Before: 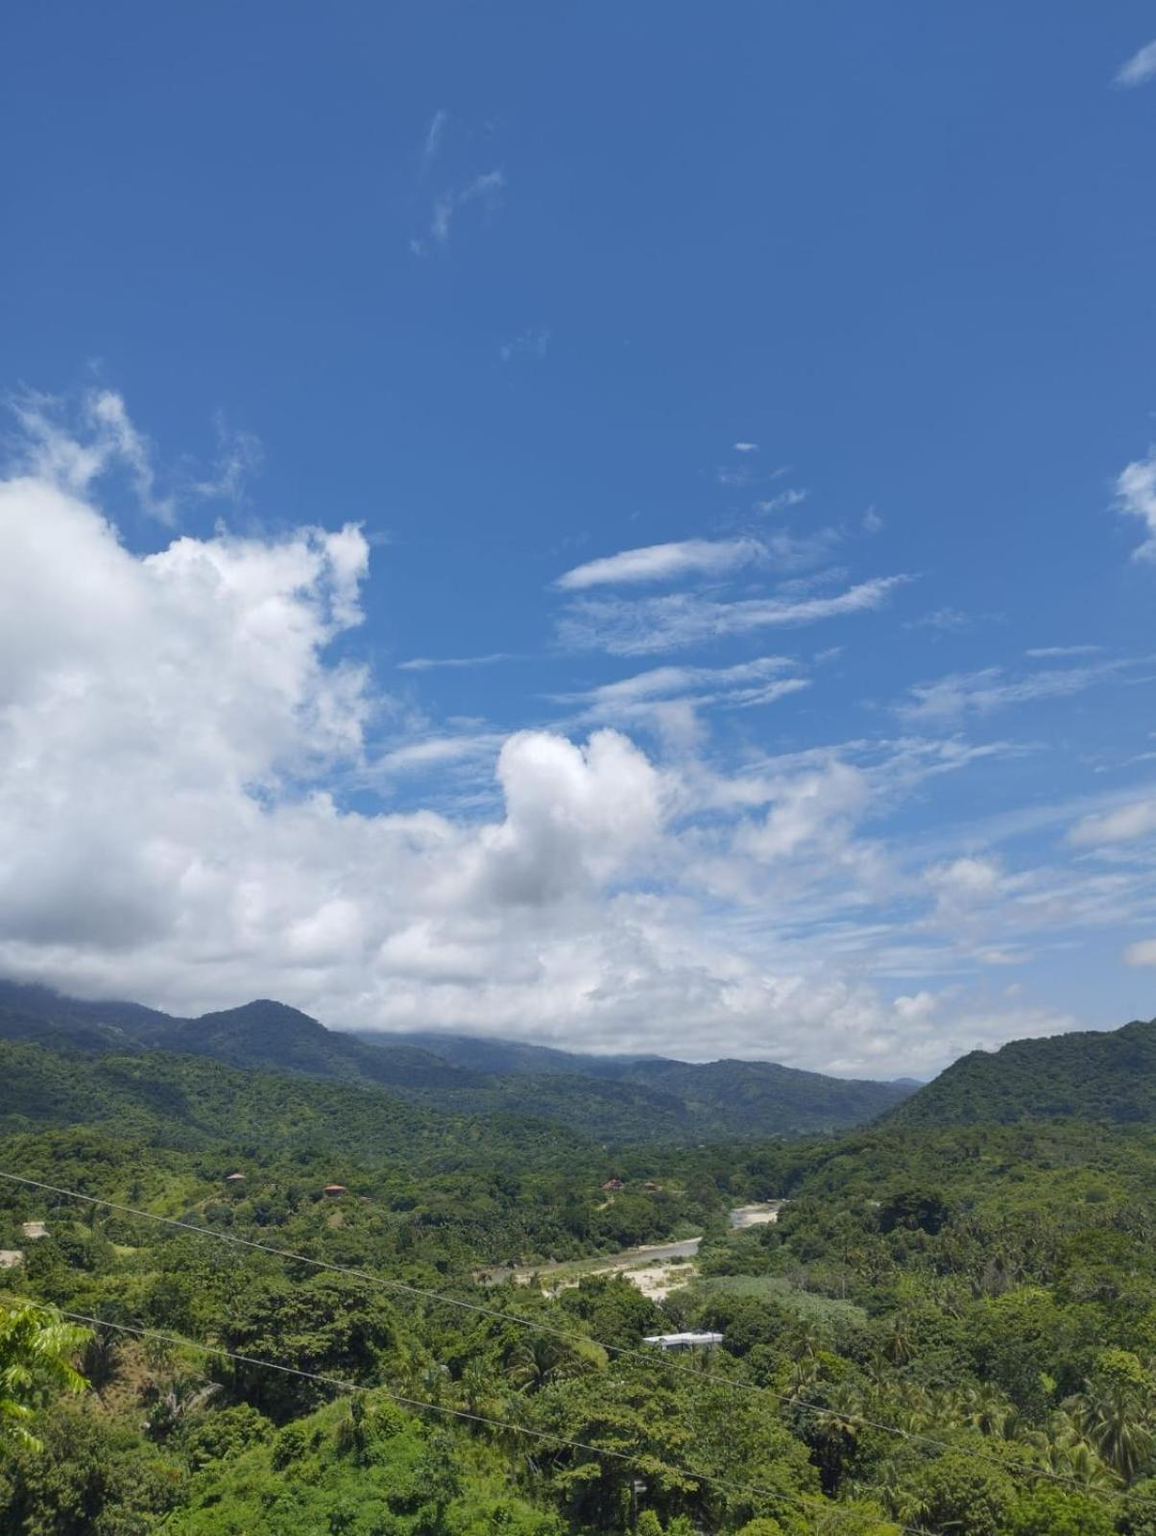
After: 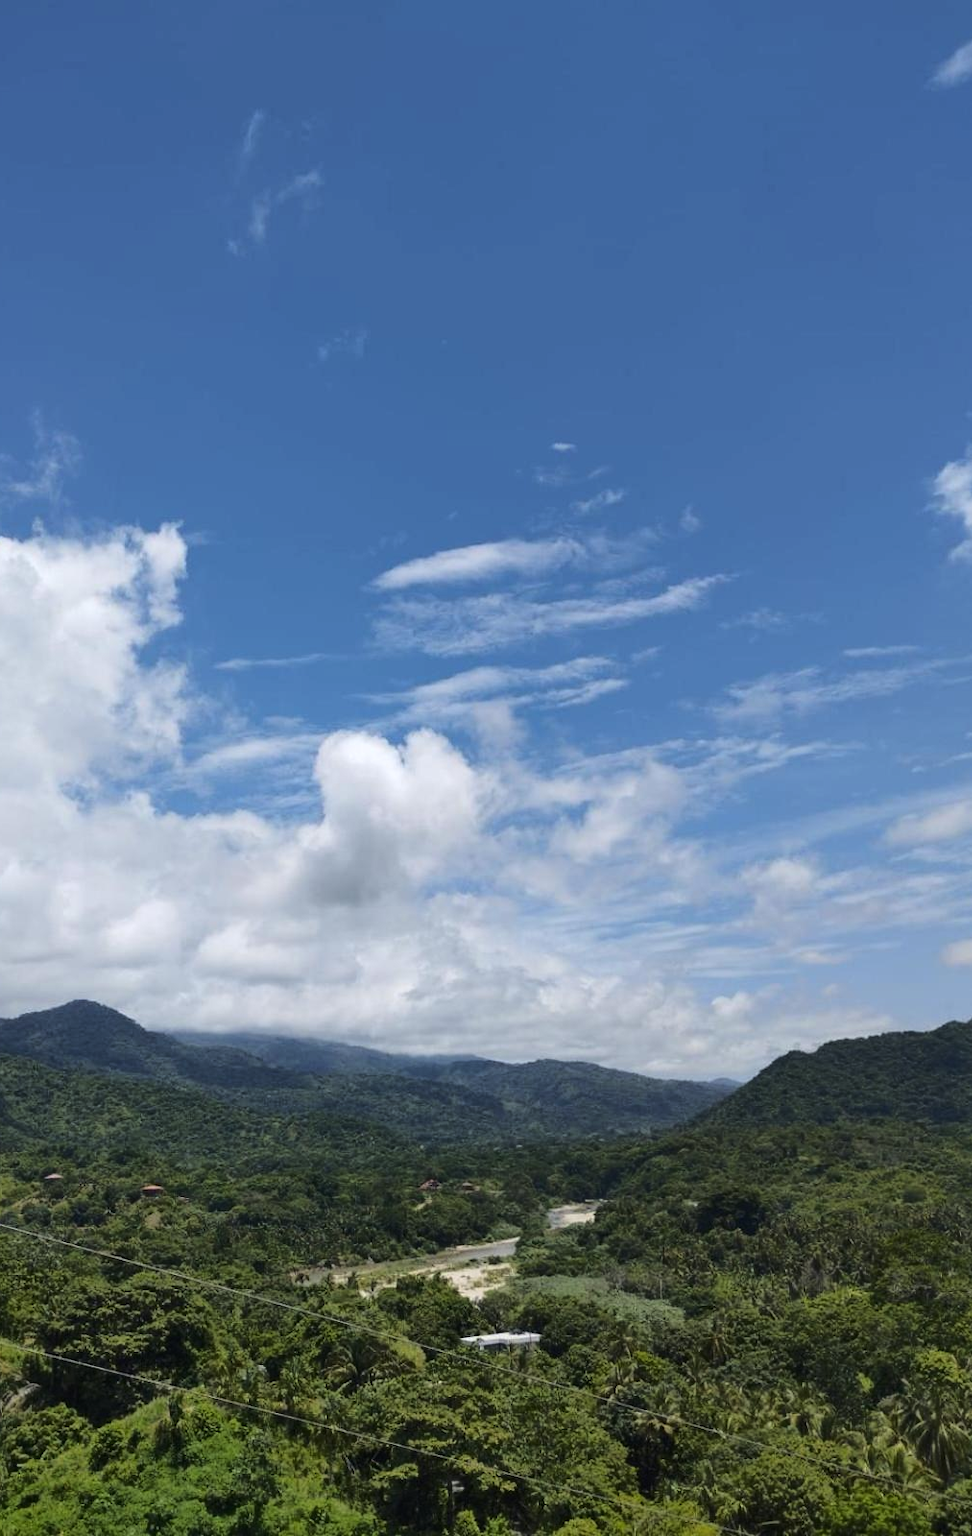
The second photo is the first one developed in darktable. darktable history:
crop: left 15.859%
contrast brightness saturation: contrast 0.073
base curve: curves: ch0 [(0, 0) (0.073, 0.04) (0.157, 0.139) (0.492, 0.492) (0.758, 0.758) (1, 1)]
